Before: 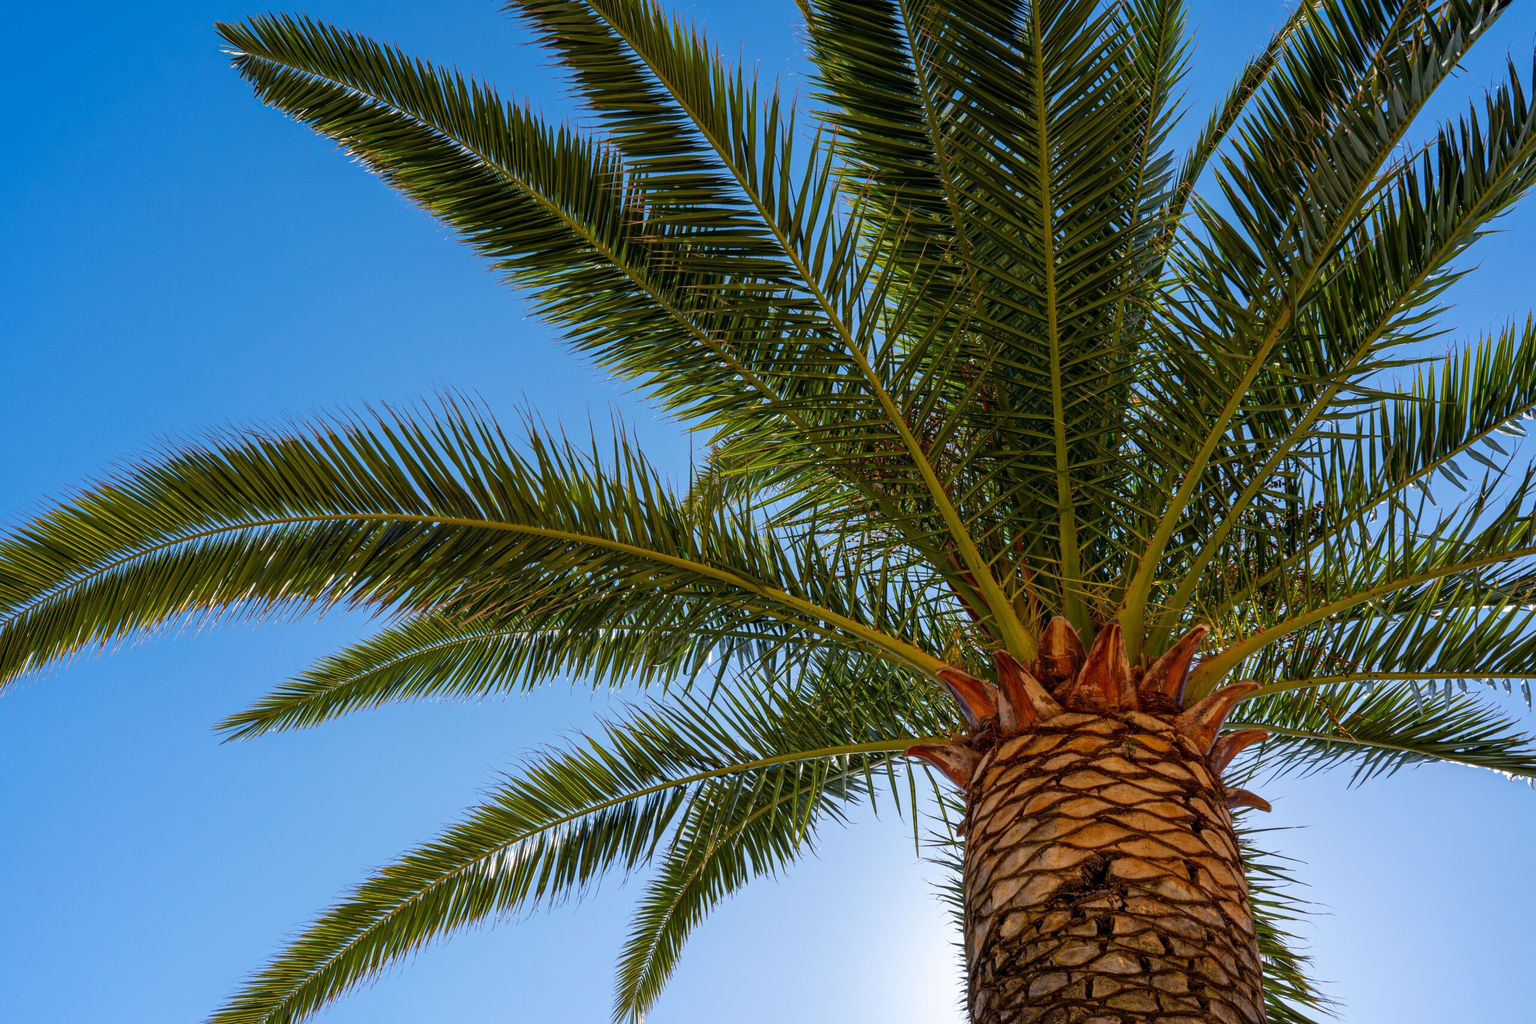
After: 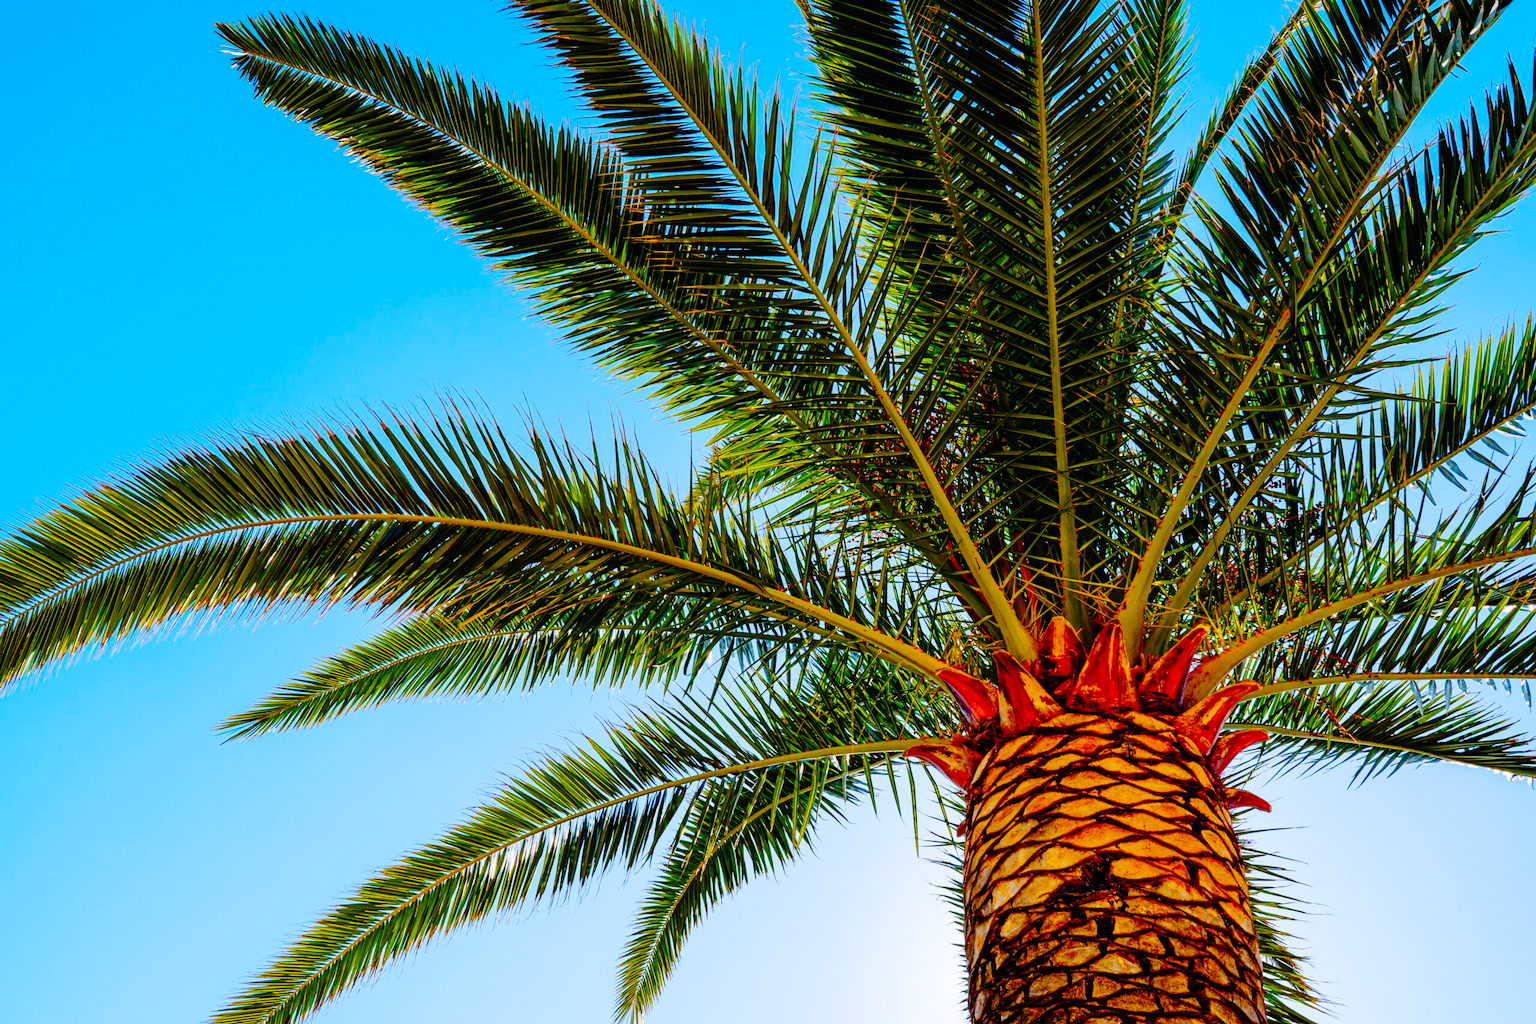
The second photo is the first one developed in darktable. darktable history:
color balance: lift [1, 1.001, 0.999, 1.001], gamma [1, 1.004, 1.007, 0.993], gain [1, 0.991, 0.987, 1.013], contrast 7.5%, contrast fulcrum 10%, output saturation 115%
lowpass: radius 0.1, contrast 0.85, saturation 1.1, unbound 0
base curve: curves: ch0 [(0, 0) (0.036, 0.01) (0.123, 0.254) (0.258, 0.504) (0.507, 0.748) (1, 1)], preserve colors none
